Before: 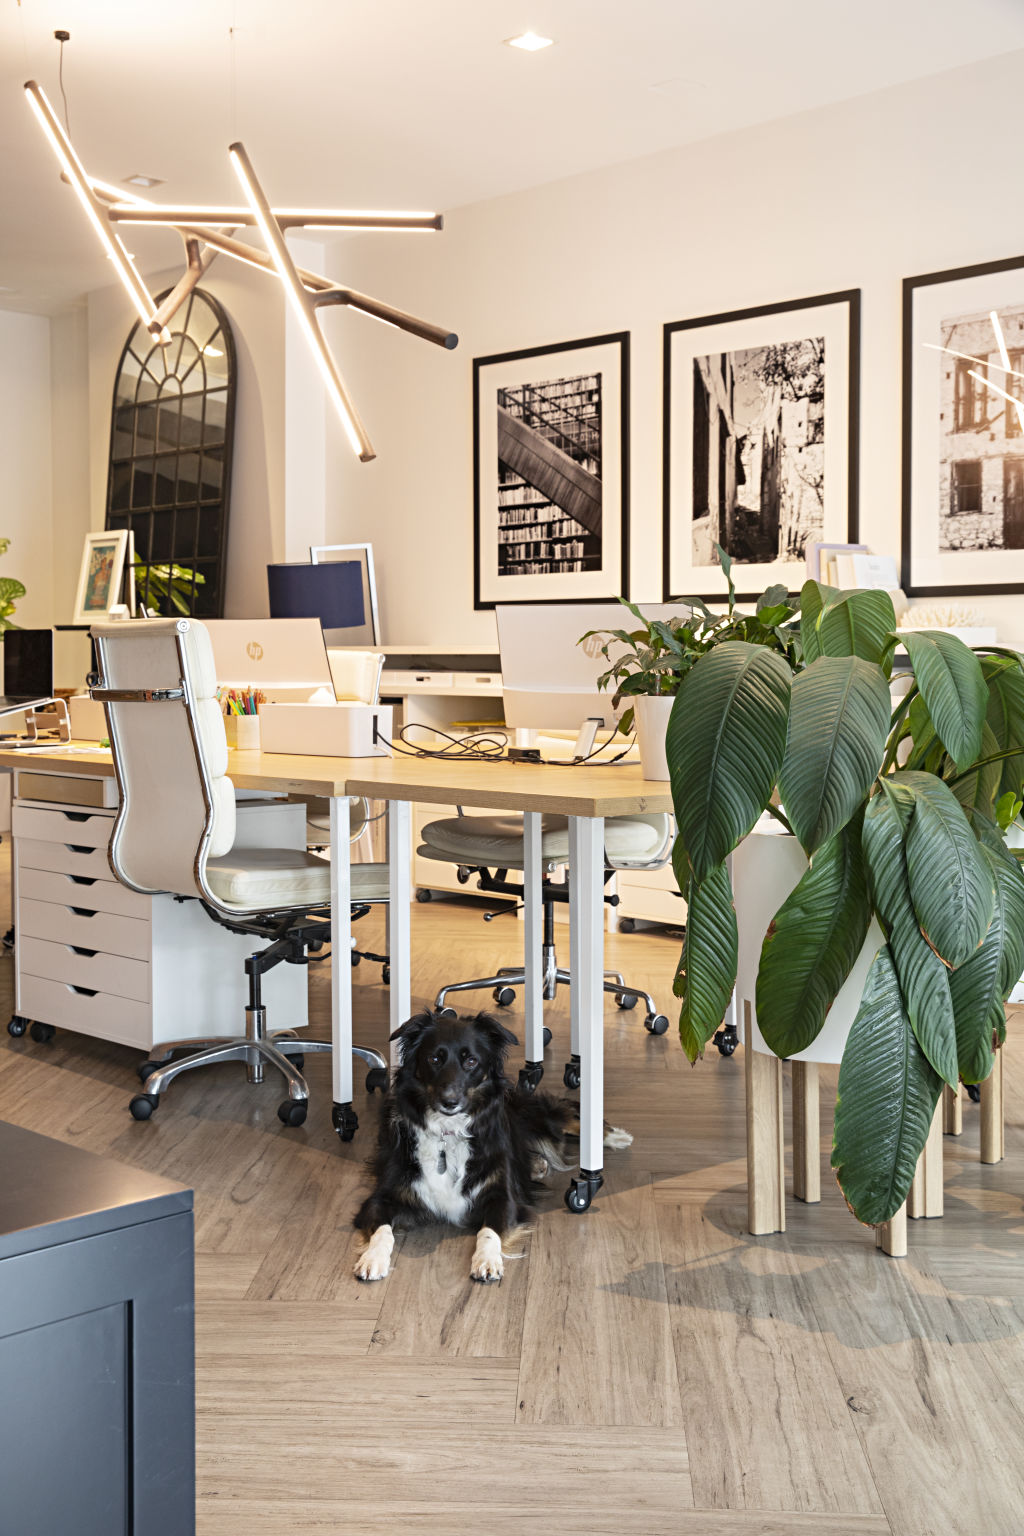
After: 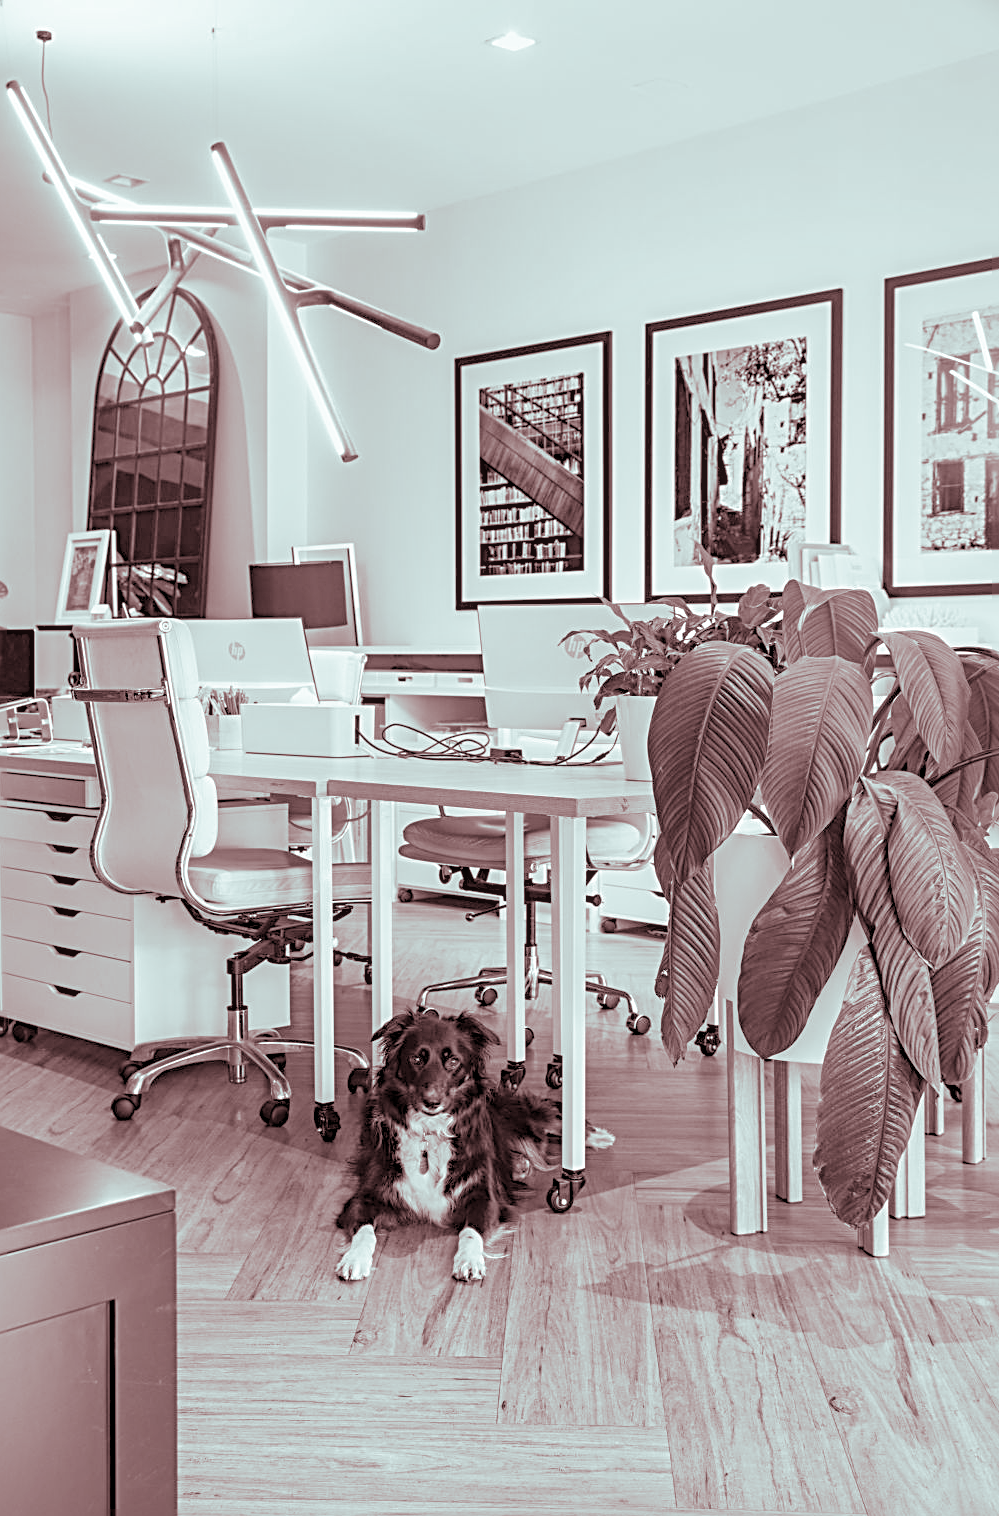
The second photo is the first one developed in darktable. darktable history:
split-toning: shadows › saturation 0.3, highlights › hue 180°, highlights › saturation 0.3, compress 0%
contrast brightness saturation: brightness 0.28
monochrome: on, module defaults
local contrast: on, module defaults
crop and rotate: left 1.774%, right 0.633%, bottom 1.28%
sharpen: radius 2.767
shadows and highlights: shadows 25, white point adjustment -3, highlights -30
